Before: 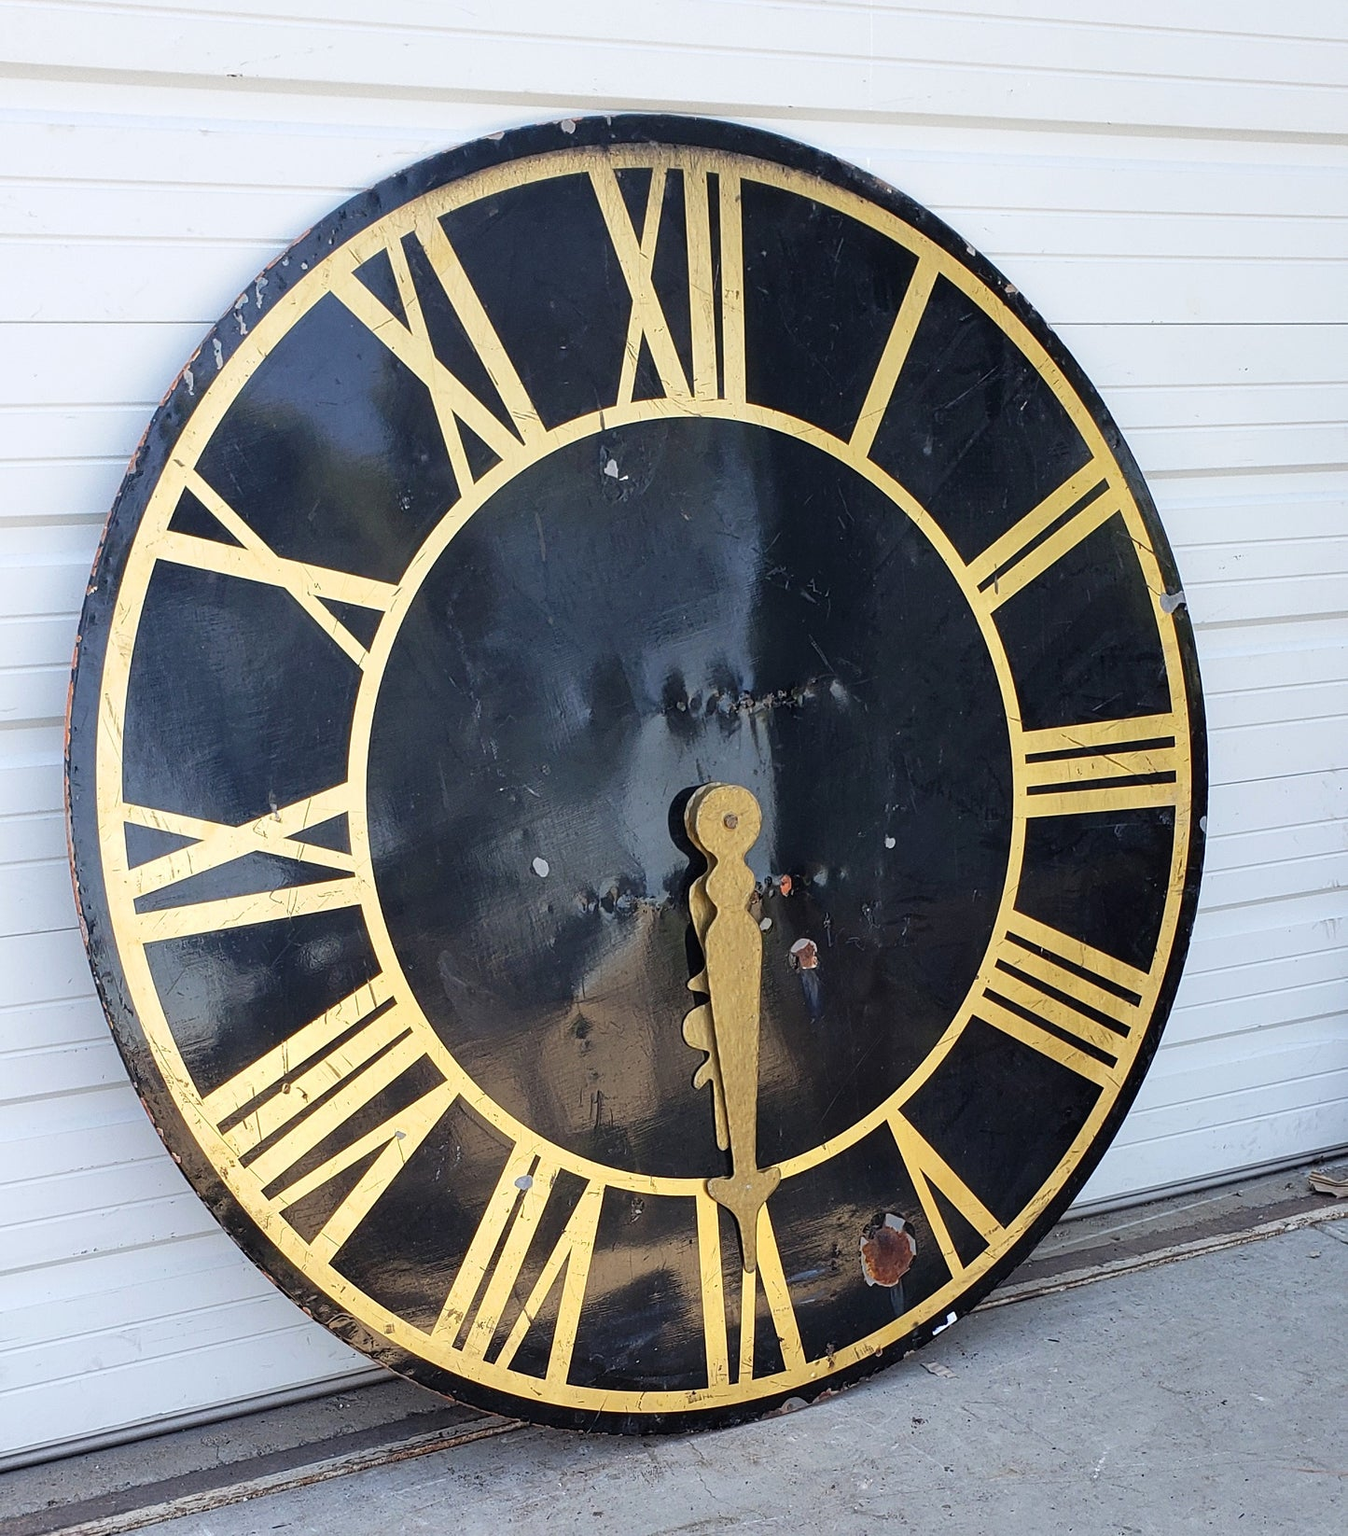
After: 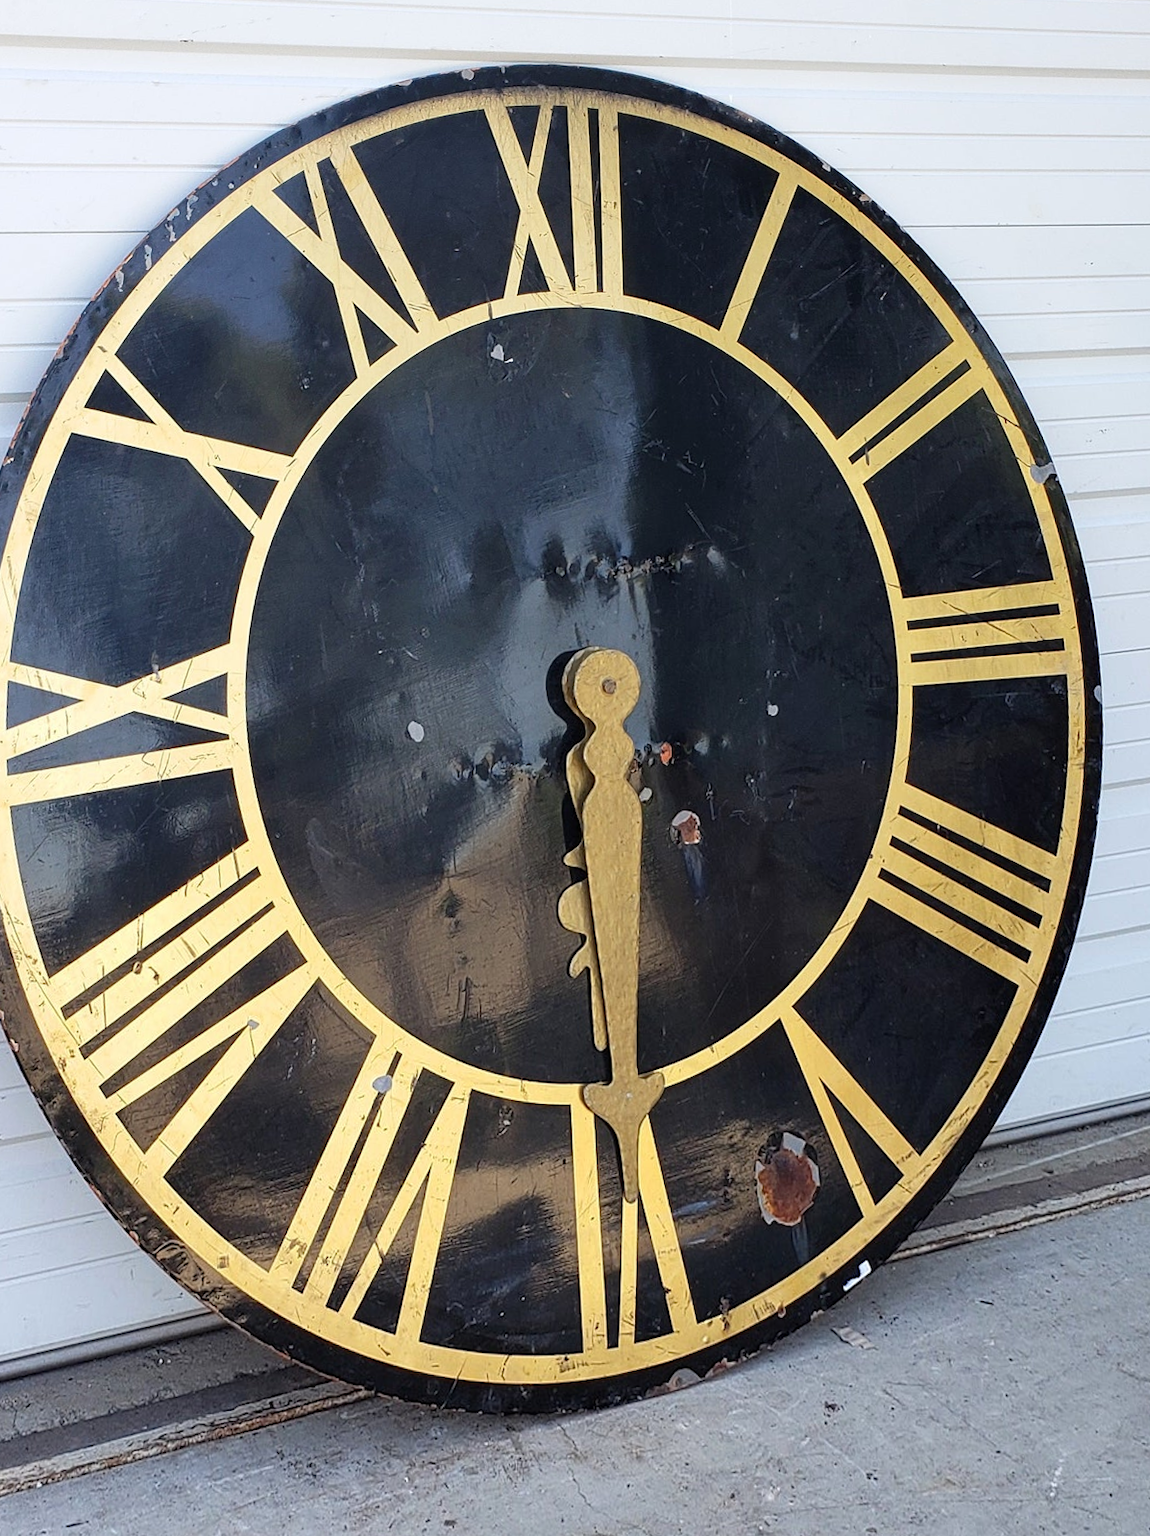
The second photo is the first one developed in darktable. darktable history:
exposure: compensate highlight preservation false
rotate and perspective: rotation 0.72°, lens shift (vertical) -0.352, lens shift (horizontal) -0.051, crop left 0.152, crop right 0.859, crop top 0.019, crop bottom 0.964
